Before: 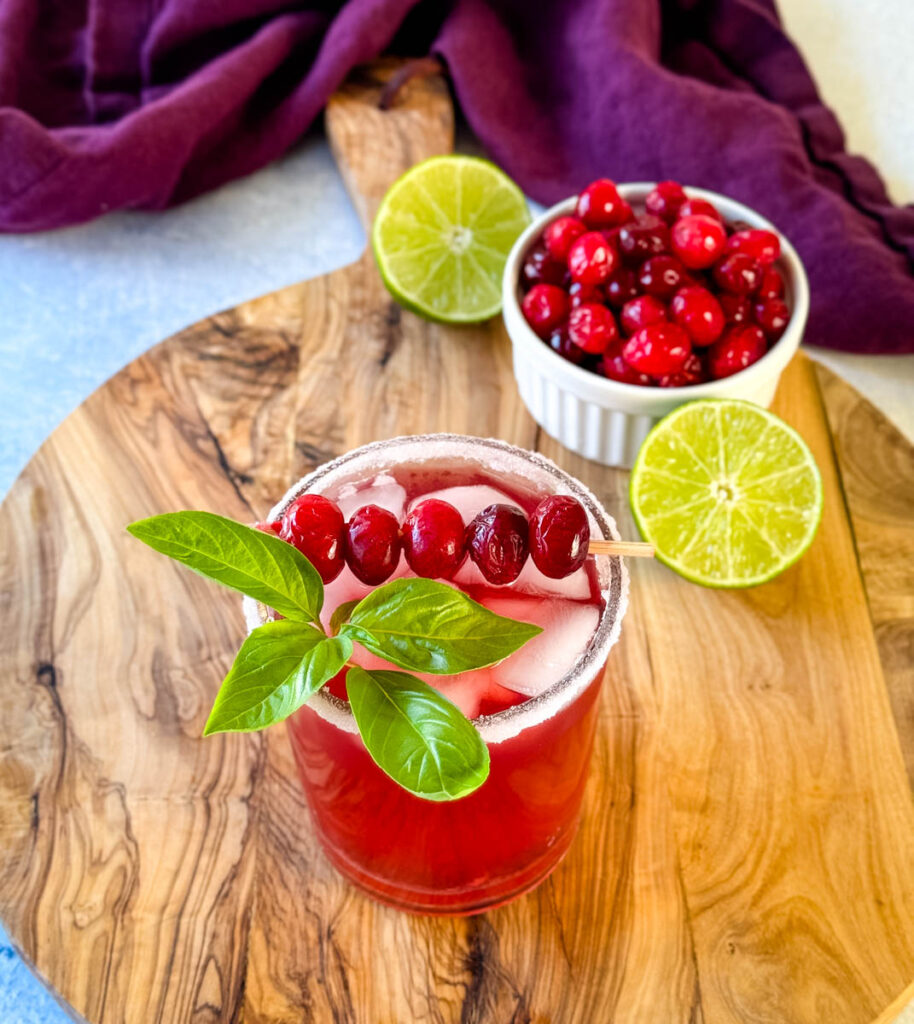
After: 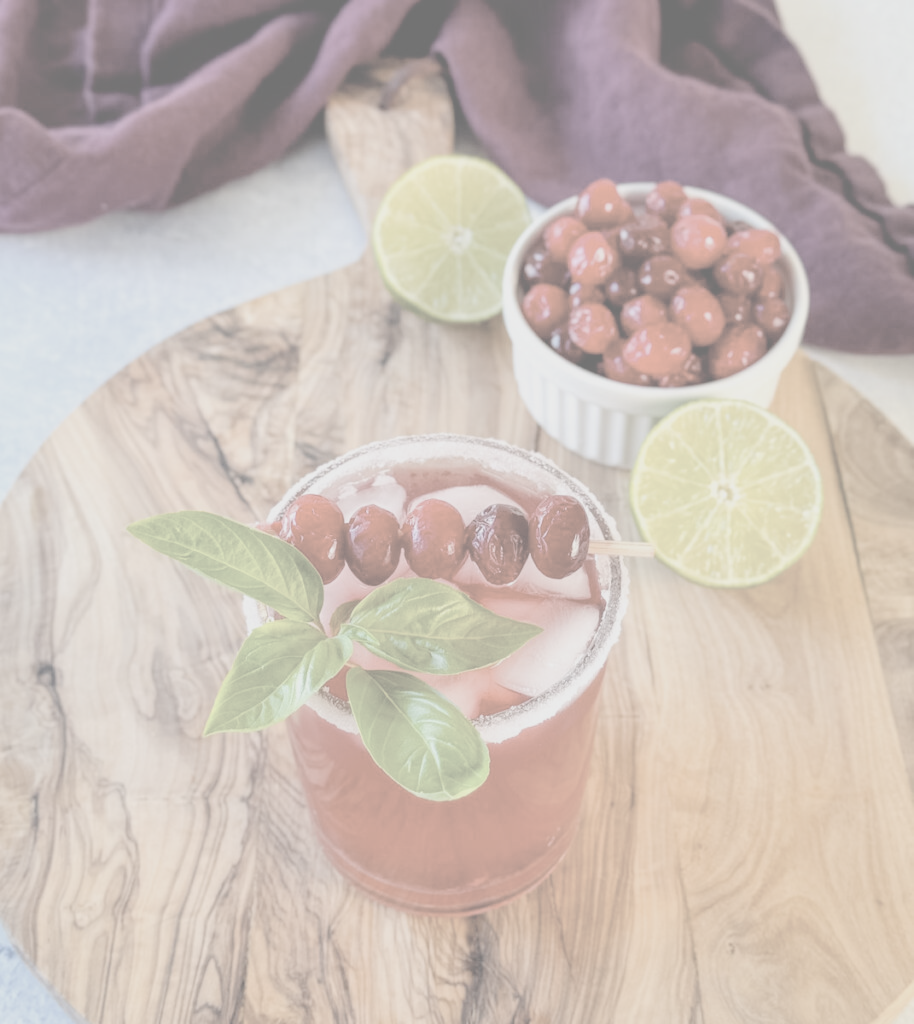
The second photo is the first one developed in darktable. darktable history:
contrast brightness saturation: contrast -0.331, brightness 0.732, saturation -0.796
